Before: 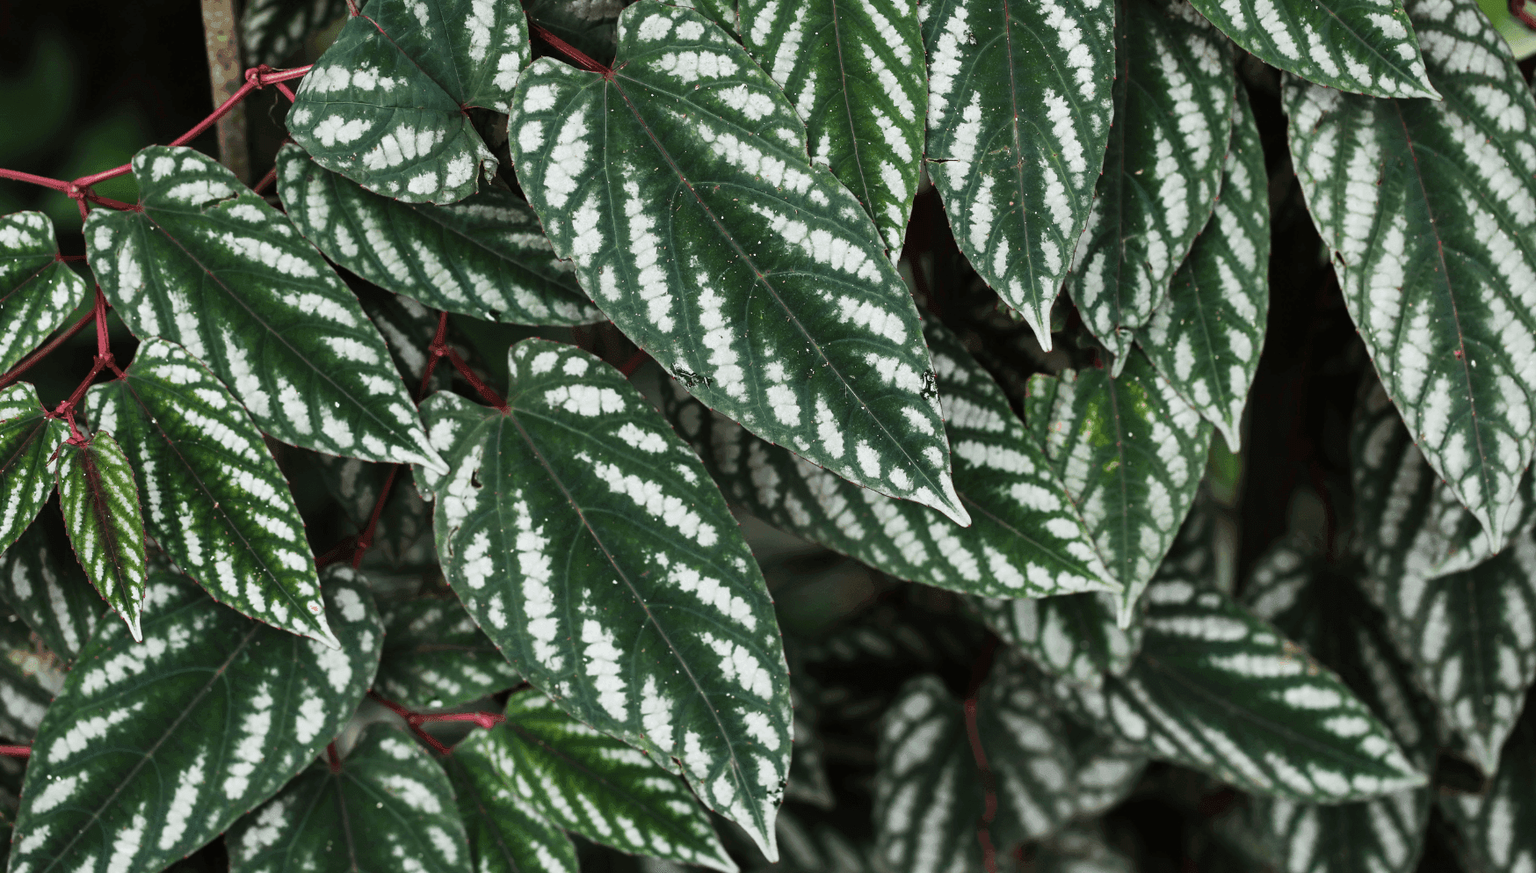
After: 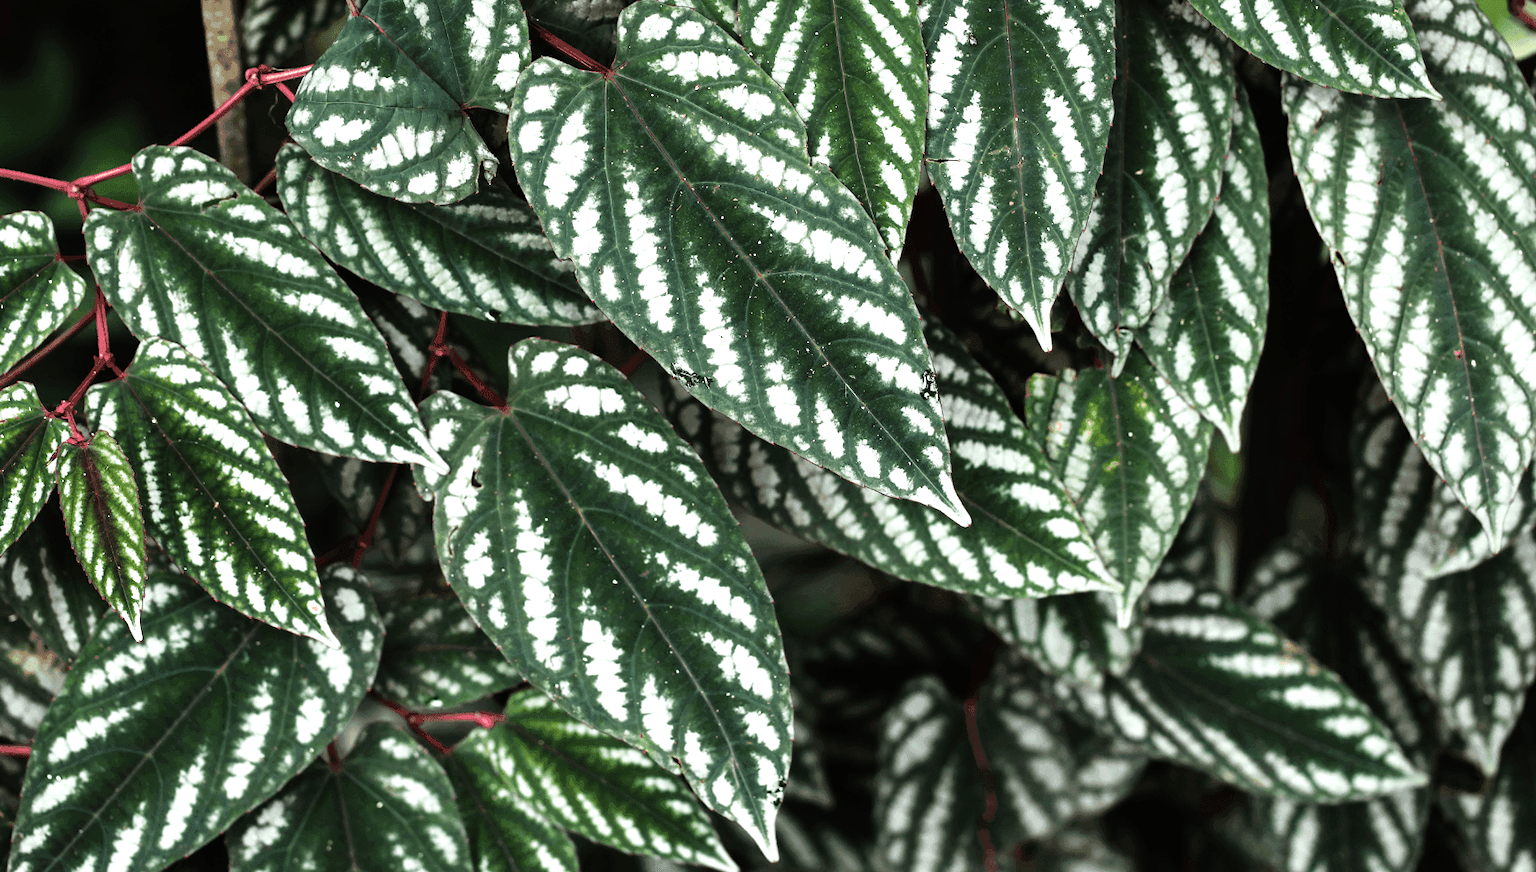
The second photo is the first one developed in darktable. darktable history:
tone equalizer: -8 EV -0.714 EV, -7 EV -0.685 EV, -6 EV -0.634 EV, -5 EV -0.369 EV, -3 EV 0.383 EV, -2 EV 0.6 EV, -1 EV 0.674 EV, +0 EV 0.768 EV
